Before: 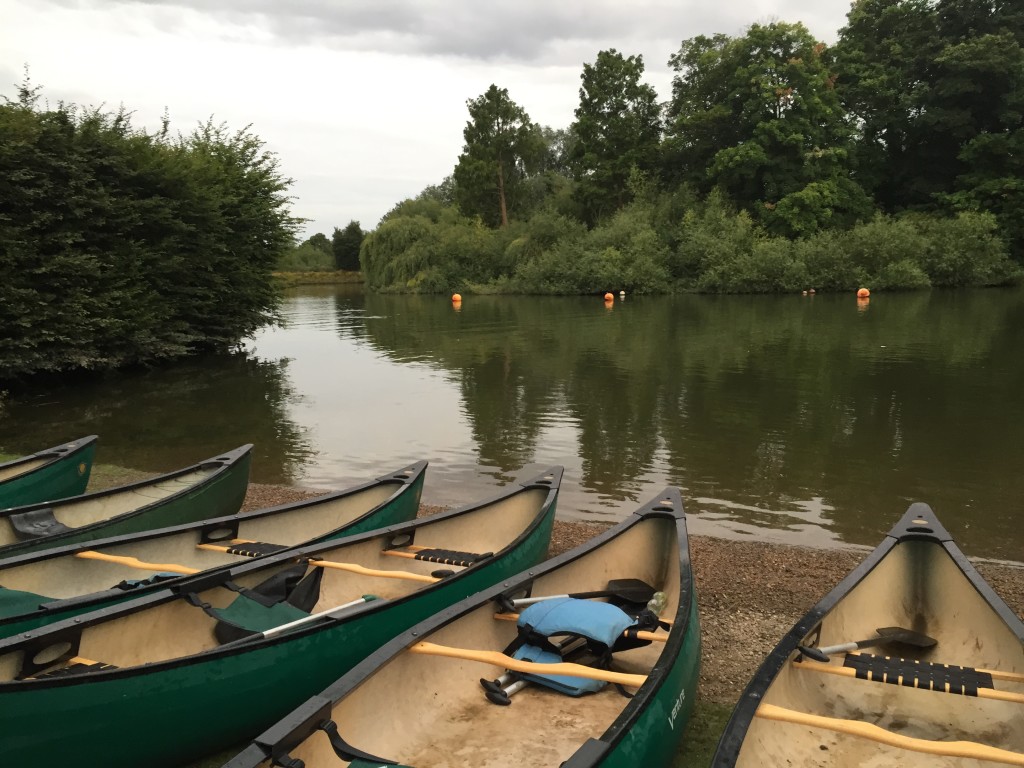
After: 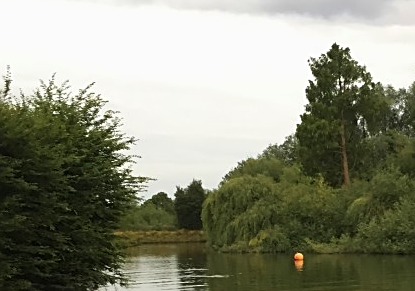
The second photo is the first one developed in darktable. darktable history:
velvia: on, module defaults
sharpen: on, module defaults
crop: left 15.452%, top 5.459%, right 43.956%, bottom 56.62%
exposure: exposure -0.048 EV, compensate highlight preservation false
